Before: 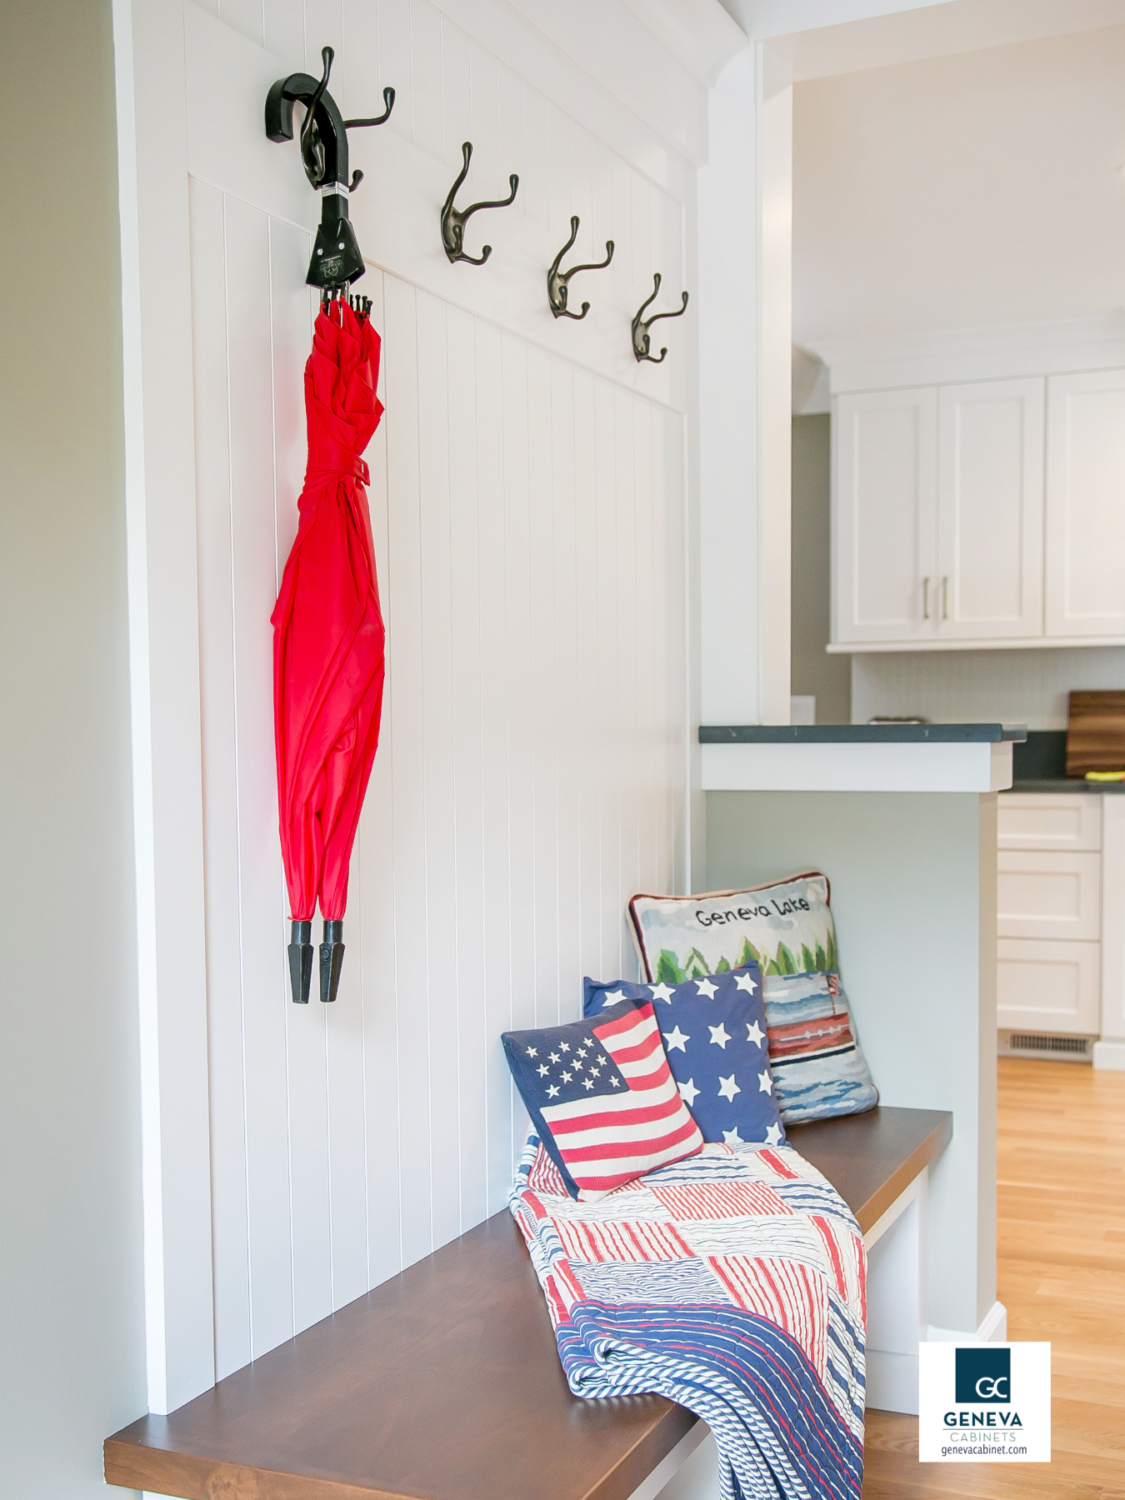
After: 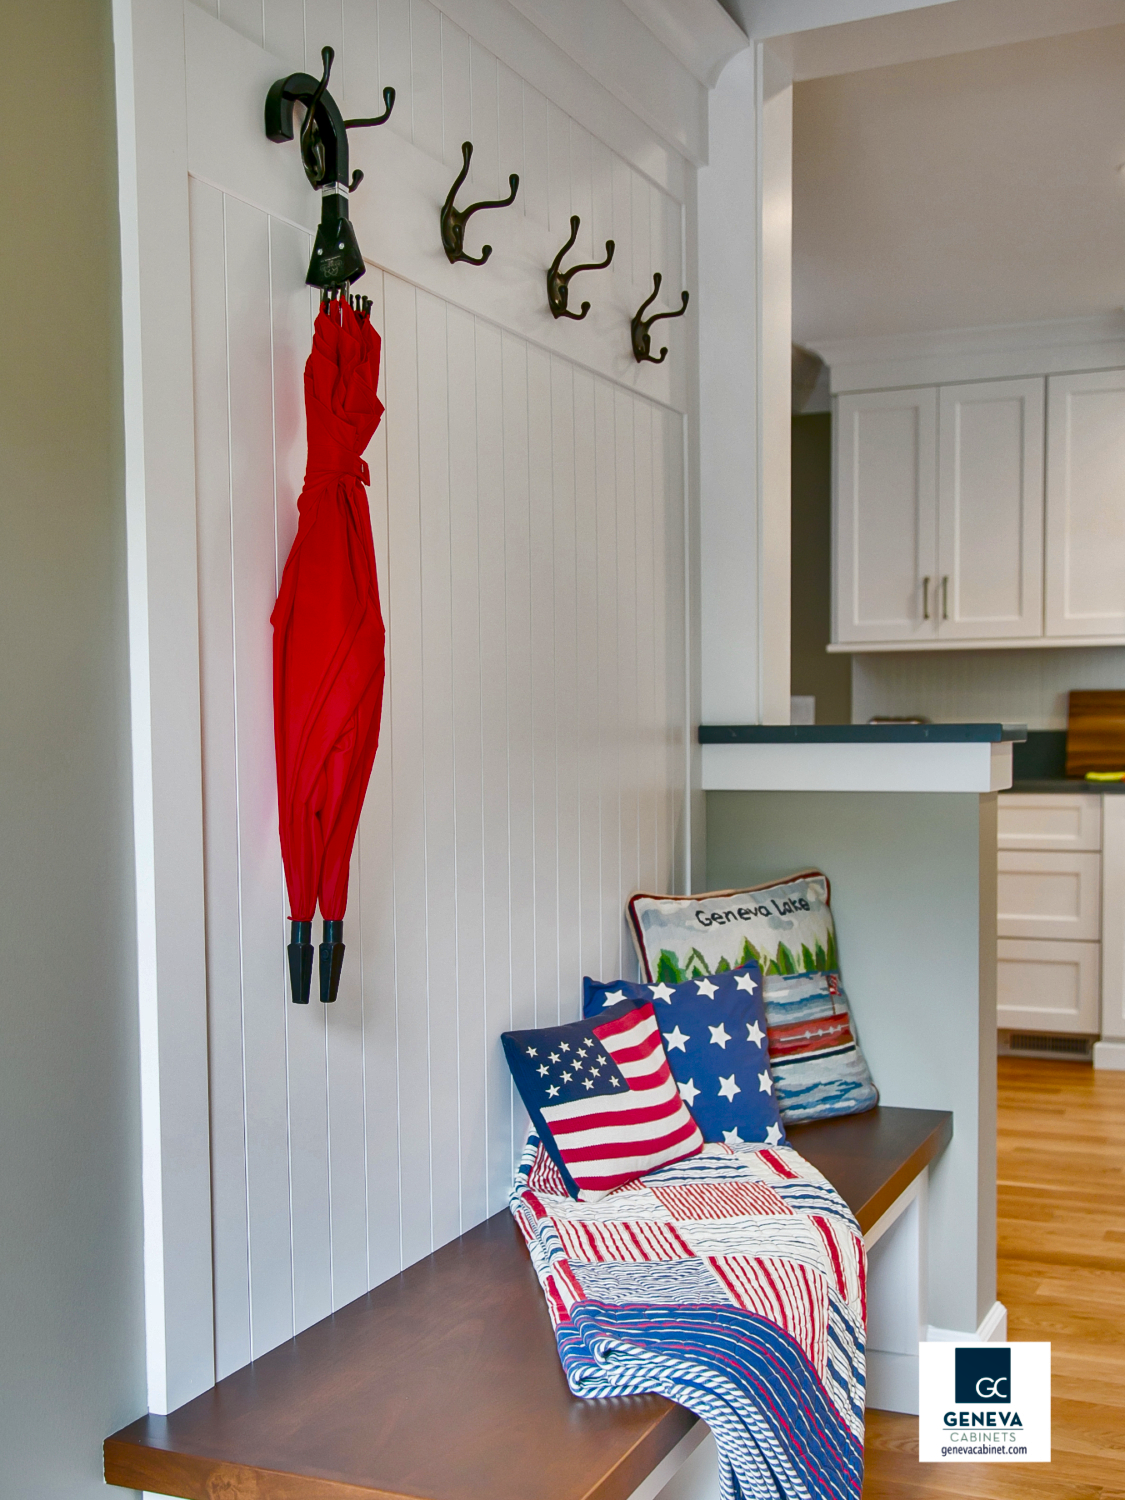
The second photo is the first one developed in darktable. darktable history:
shadows and highlights: shadows 24.18, highlights -77.3, soften with gaussian
color balance rgb: power › hue 62.05°, linear chroma grading › global chroma 1.303%, linear chroma grading › mid-tones -1.05%, perceptual saturation grading › global saturation 20%, perceptual saturation grading › highlights 1.821%, perceptual saturation grading › shadows 50.242%
